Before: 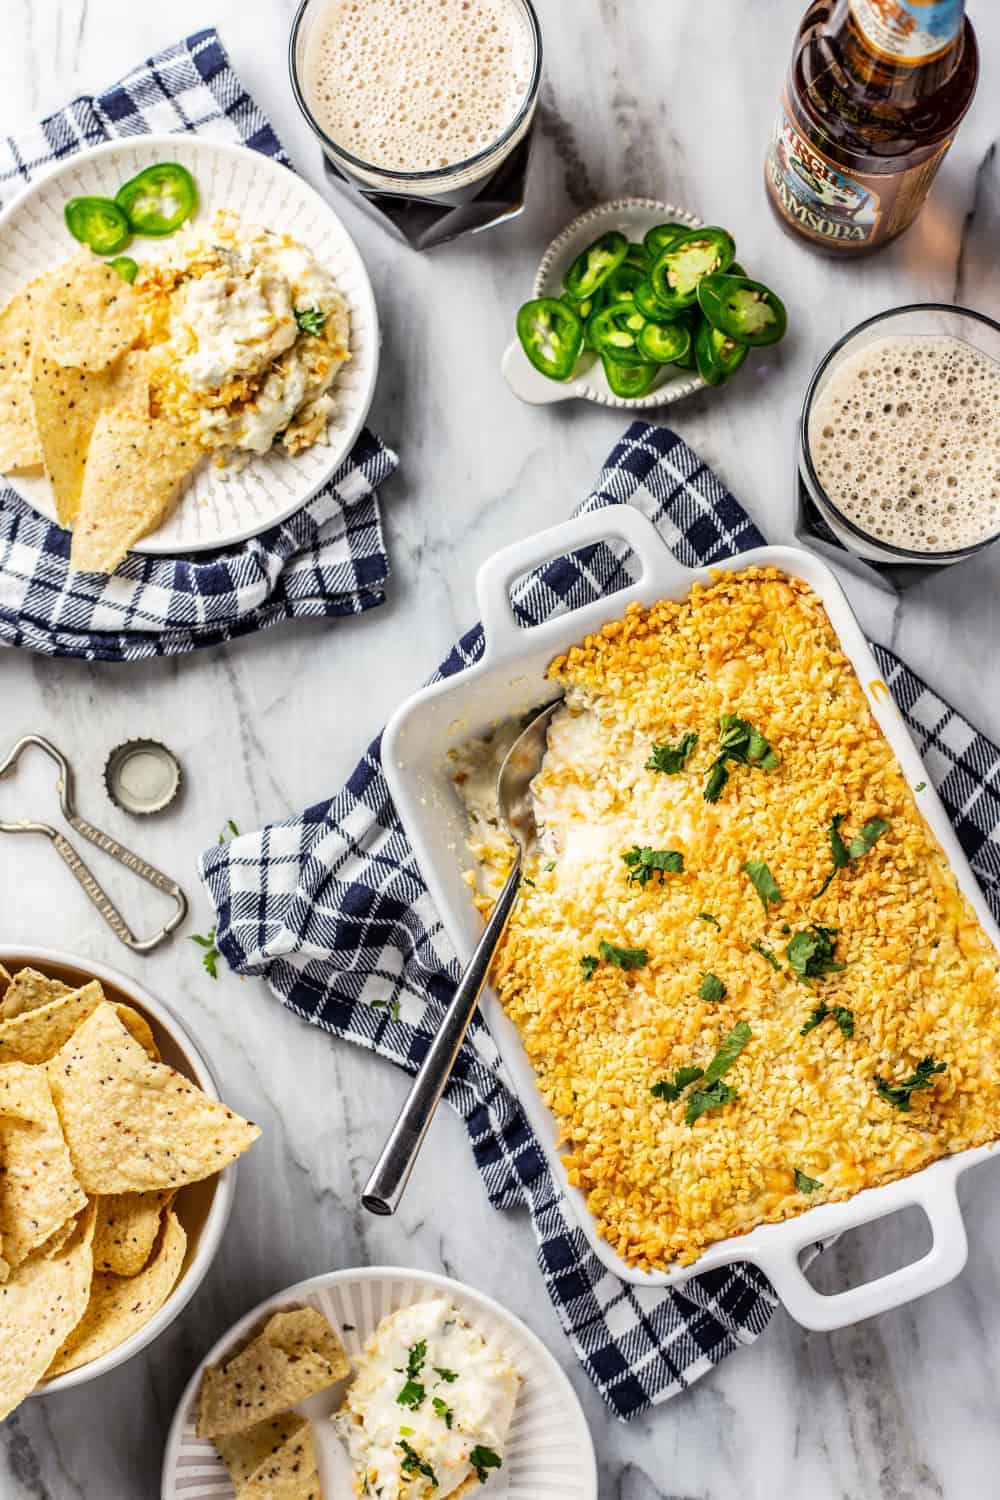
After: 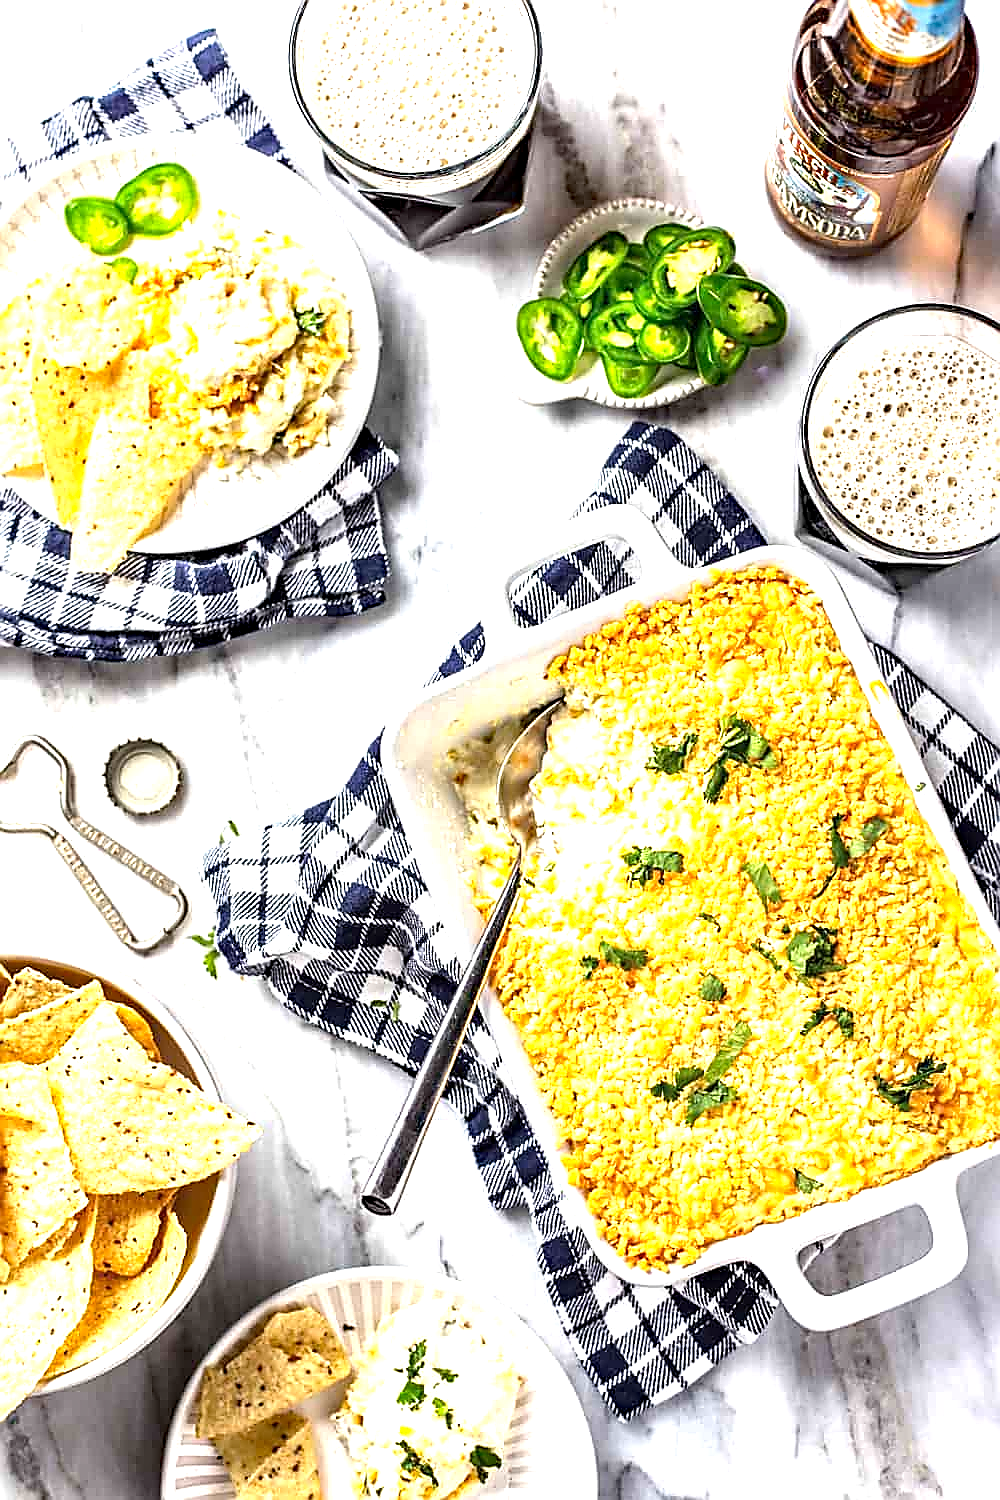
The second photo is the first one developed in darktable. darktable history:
haze removal: compatibility mode true, adaptive false
exposure: exposure 1.16 EV, compensate exposure bias true, compensate highlight preservation false
sharpen: radius 1.4, amount 1.25, threshold 0.7
white balance: red 1, blue 1
